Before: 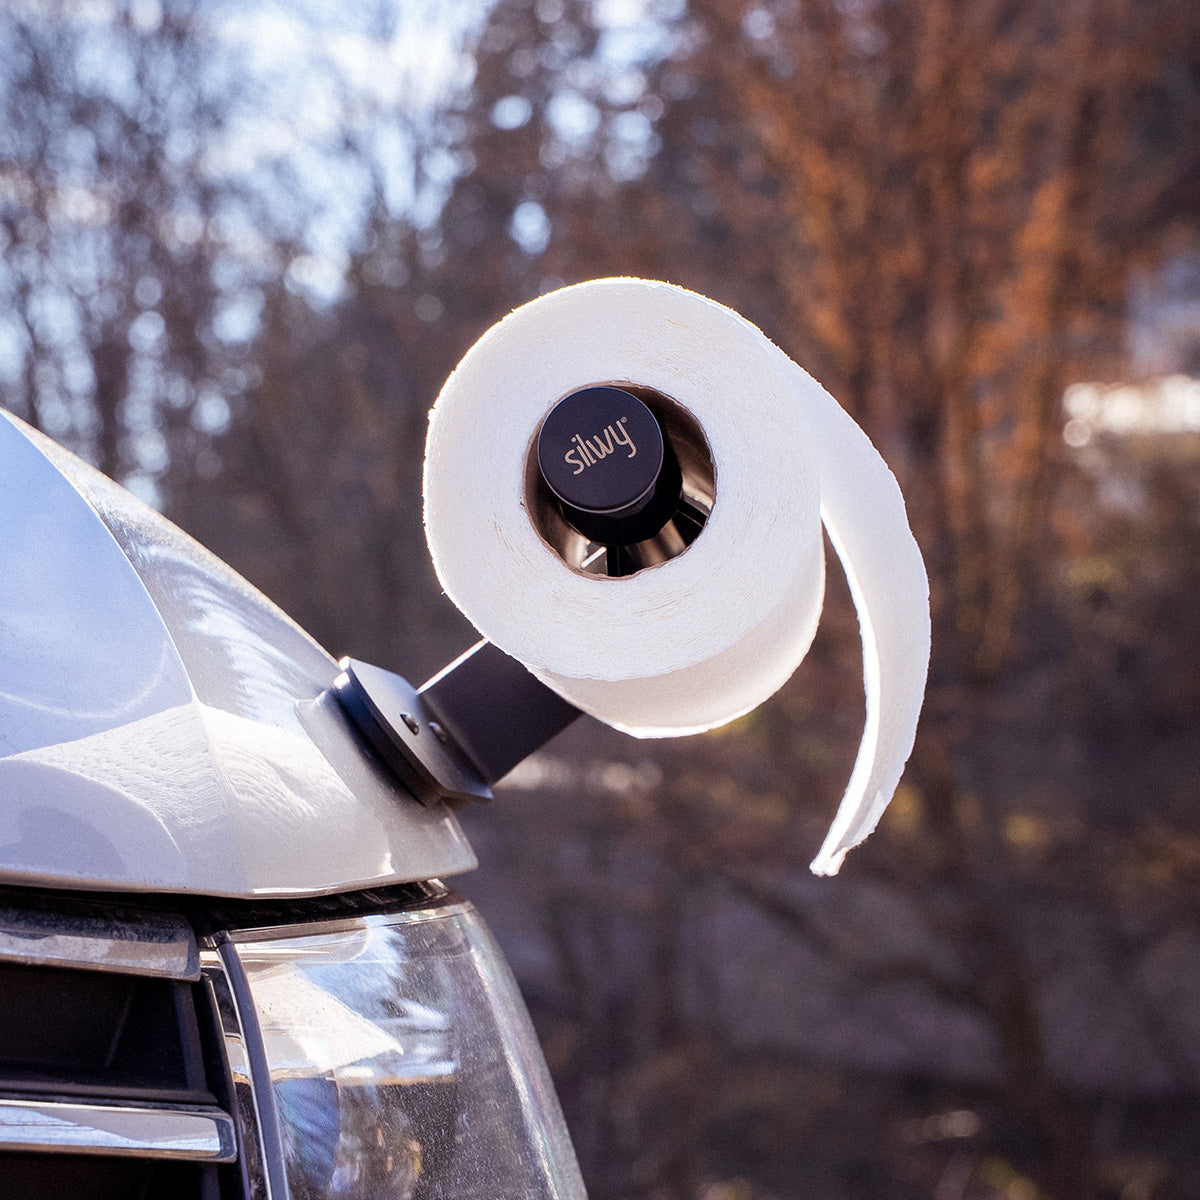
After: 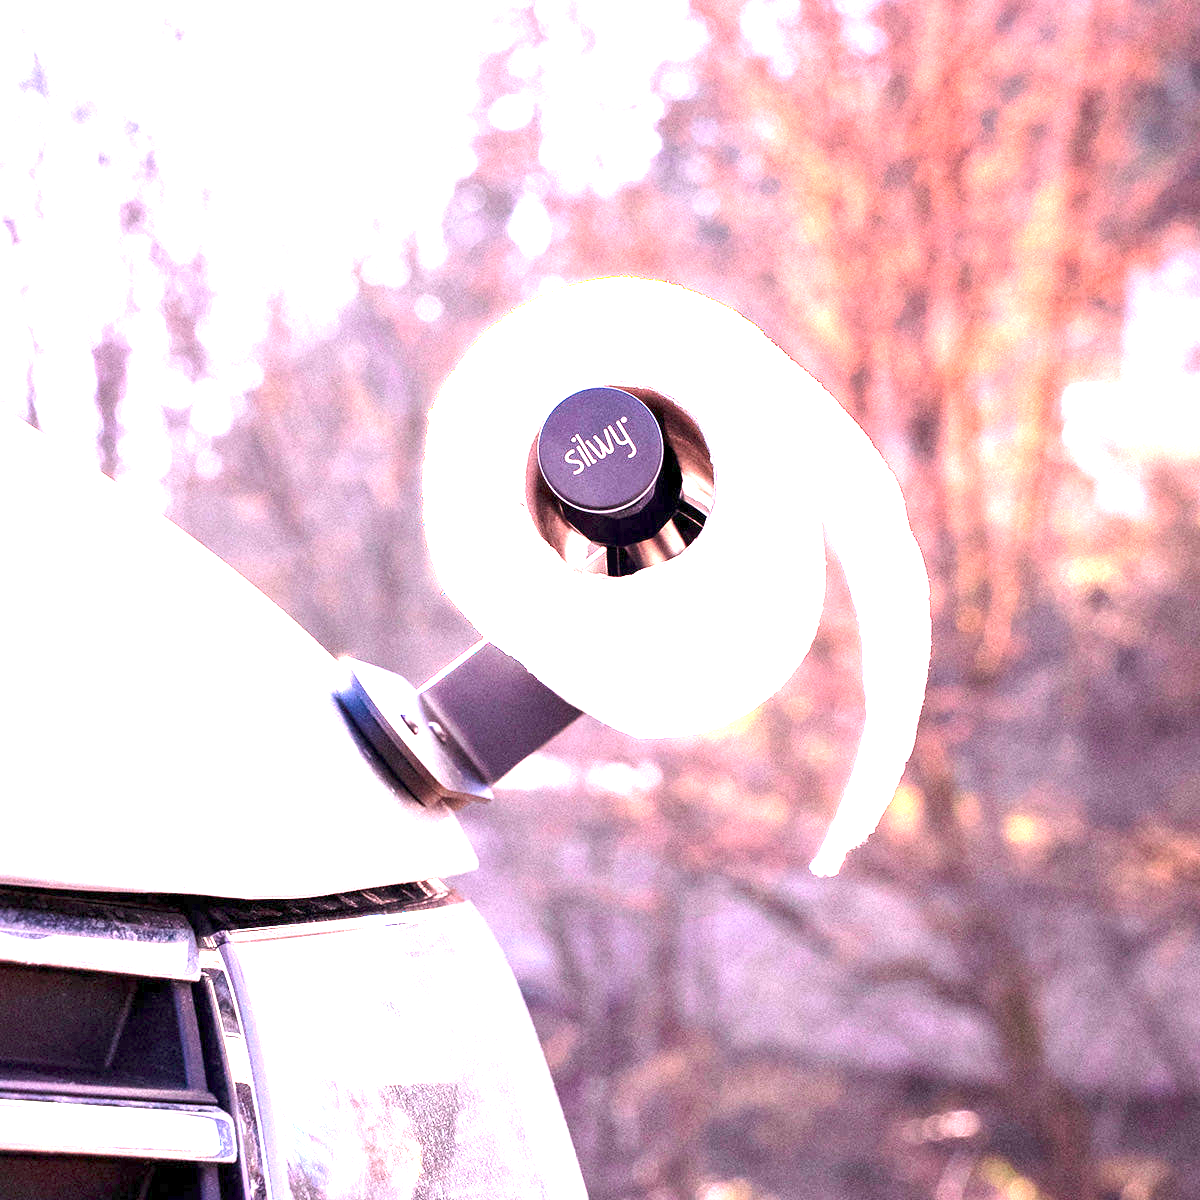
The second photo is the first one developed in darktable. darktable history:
exposure: exposure 3 EV, compensate highlight preservation false
contrast brightness saturation: contrast 0.11, saturation -0.17
white balance: red 0.988, blue 1.017
color contrast: green-magenta contrast 1.73, blue-yellow contrast 1.15
